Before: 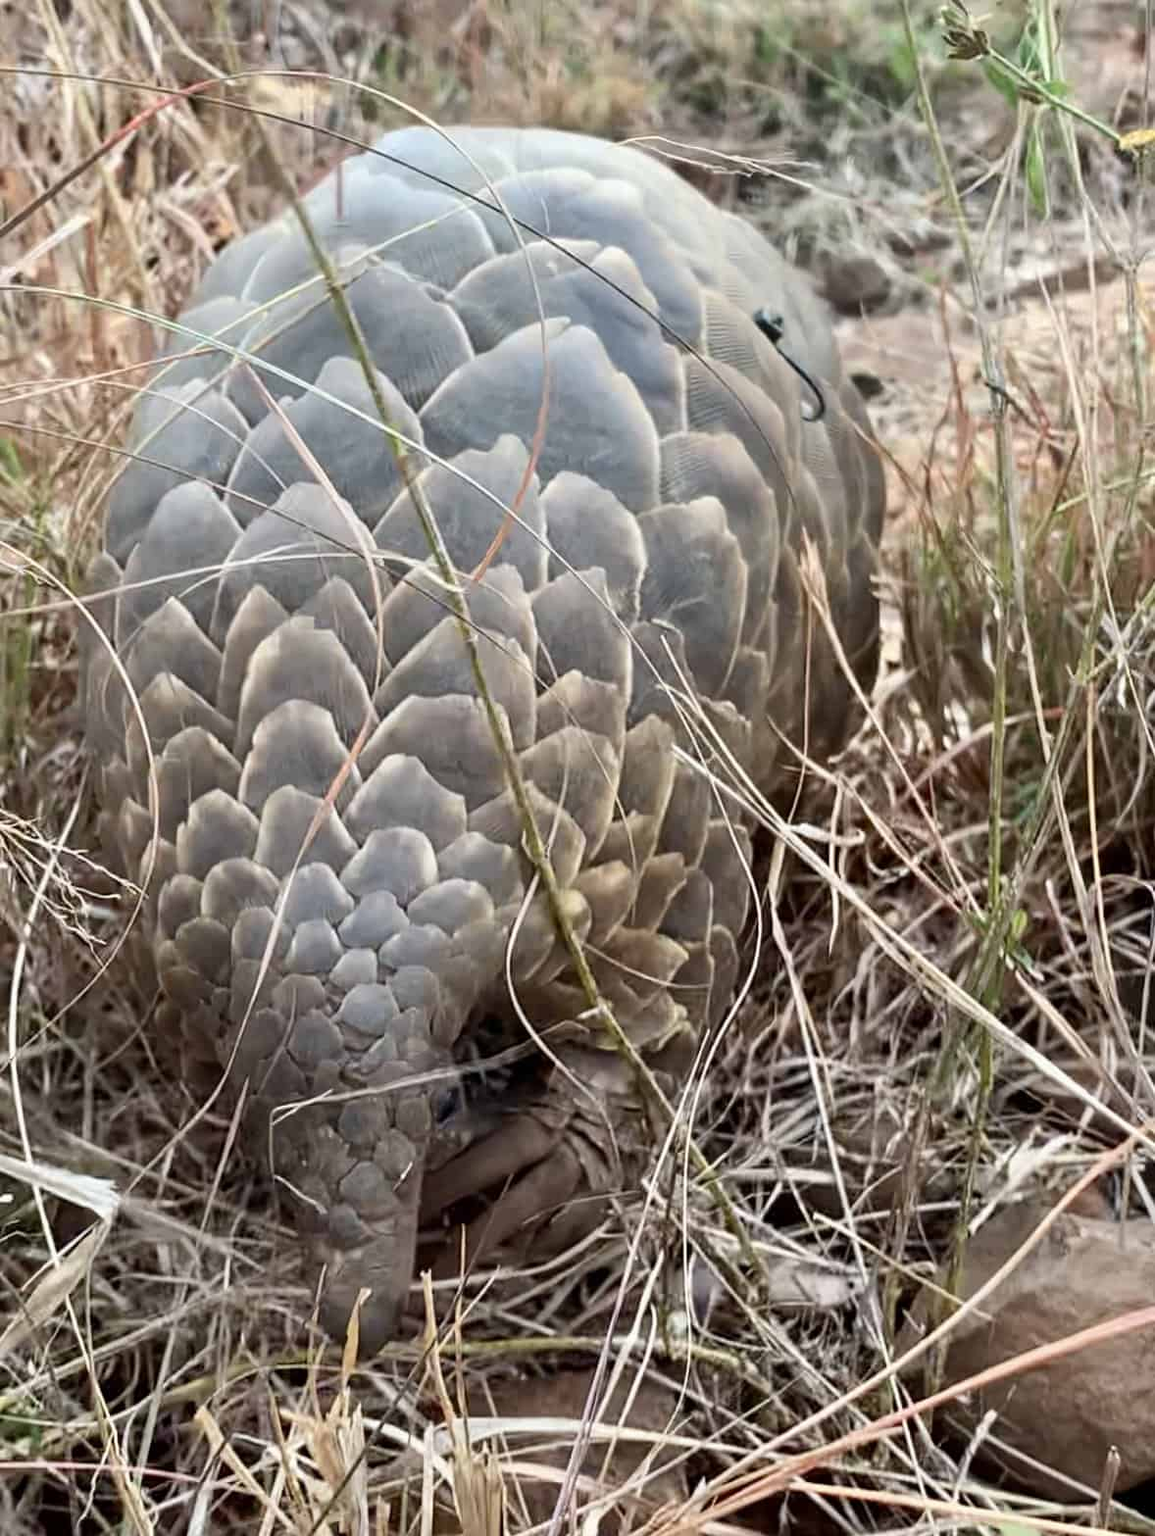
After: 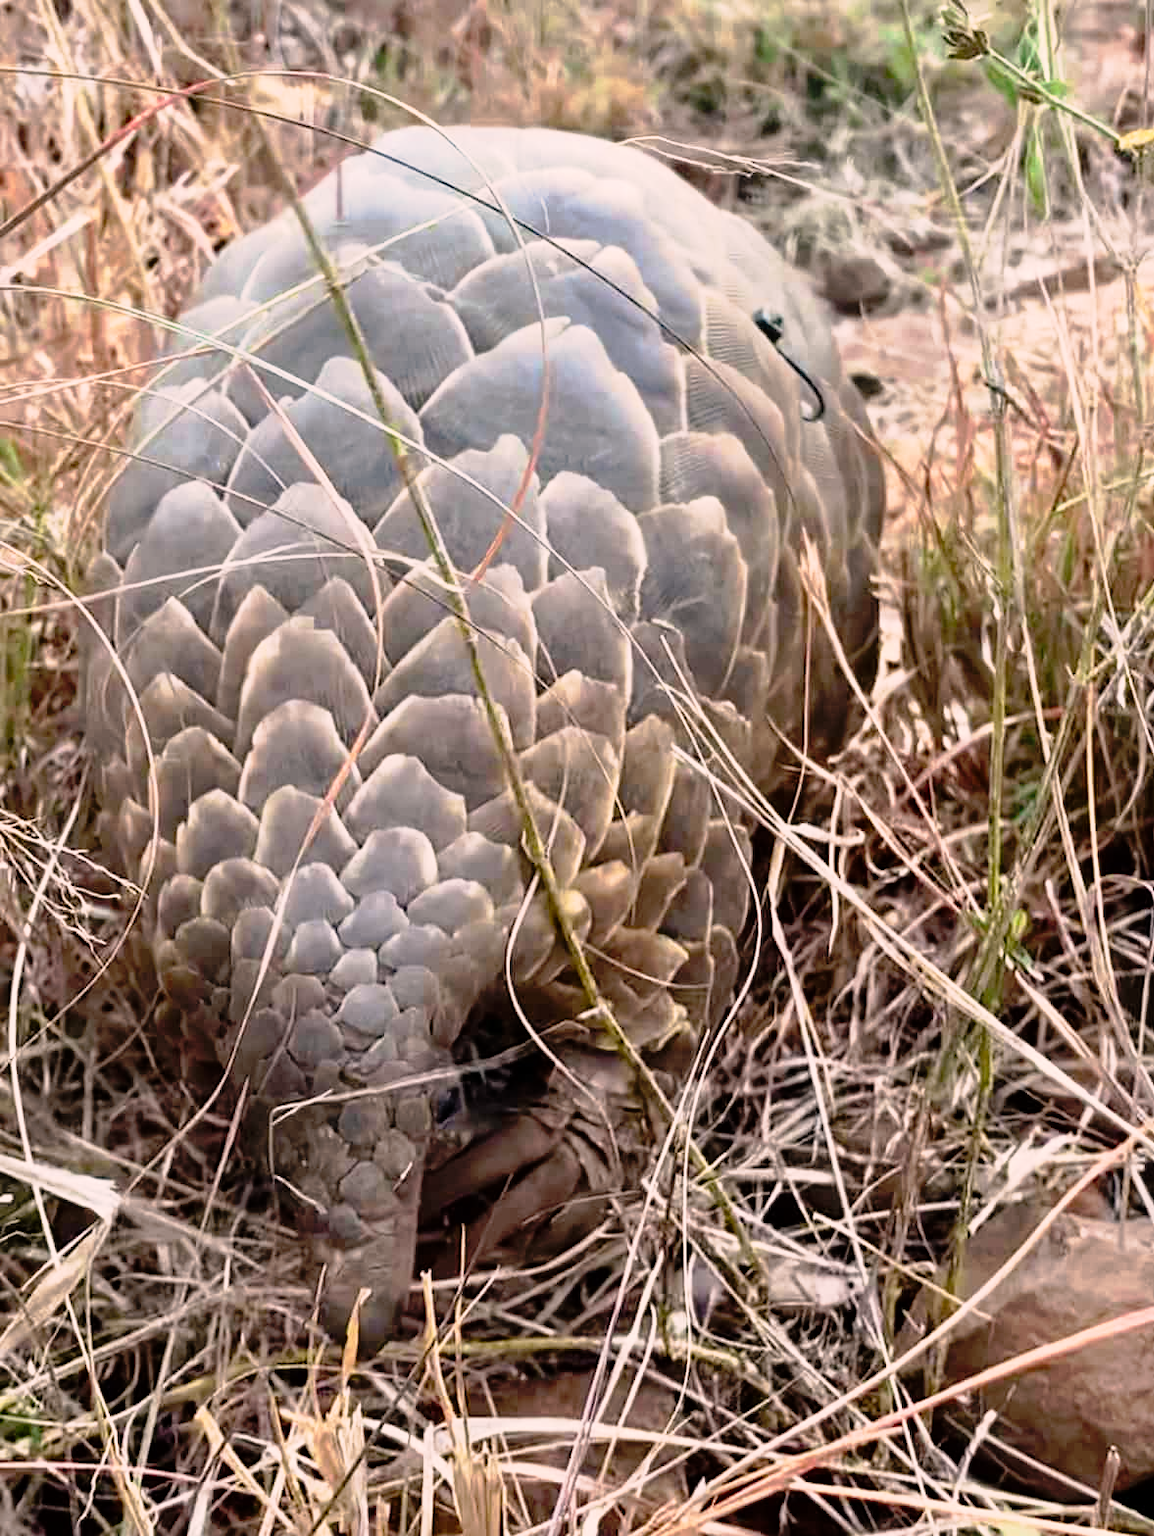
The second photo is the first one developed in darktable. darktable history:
tone curve: curves: ch0 [(0, 0) (0.105, 0.044) (0.195, 0.128) (0.283, 0.283) (0.384, 0.404) (0.485, 0.531) (0.638, 0.681) (0.795, 0.879) (1, 0.977)]; ch1 [(0, 0) (0.161, 0.092) (0.35, 0.33) (0.379, 0.401) (0.456, 0.469) (0.498, 0.503) (0.531, 0.537) (0.596, 0.621) (0.635, 0.671) (1, 1)]; ch2 [(0, 0) (0.371, 0.362) (0.437, 0.437) (0.483, 0.484) (0.53, 0.515) (0.56, 0.58) (0.622, 0.606) (1, 1)], preserve colors none
color zones: curves: ch0 [(0.068, 0.464) (0.25, 0.5) (0.48, 0.508) (0.75, 0.536) (0.886, 0.476) (0.967, 0.456)]; ch1 [(0.066, 0.456) (0.25, 0.5) (0.616, 0.508) (0.746, 0.56) (0.934, 0.444)]
color correction: highlights a* 8.07, highlights b* 4.24
